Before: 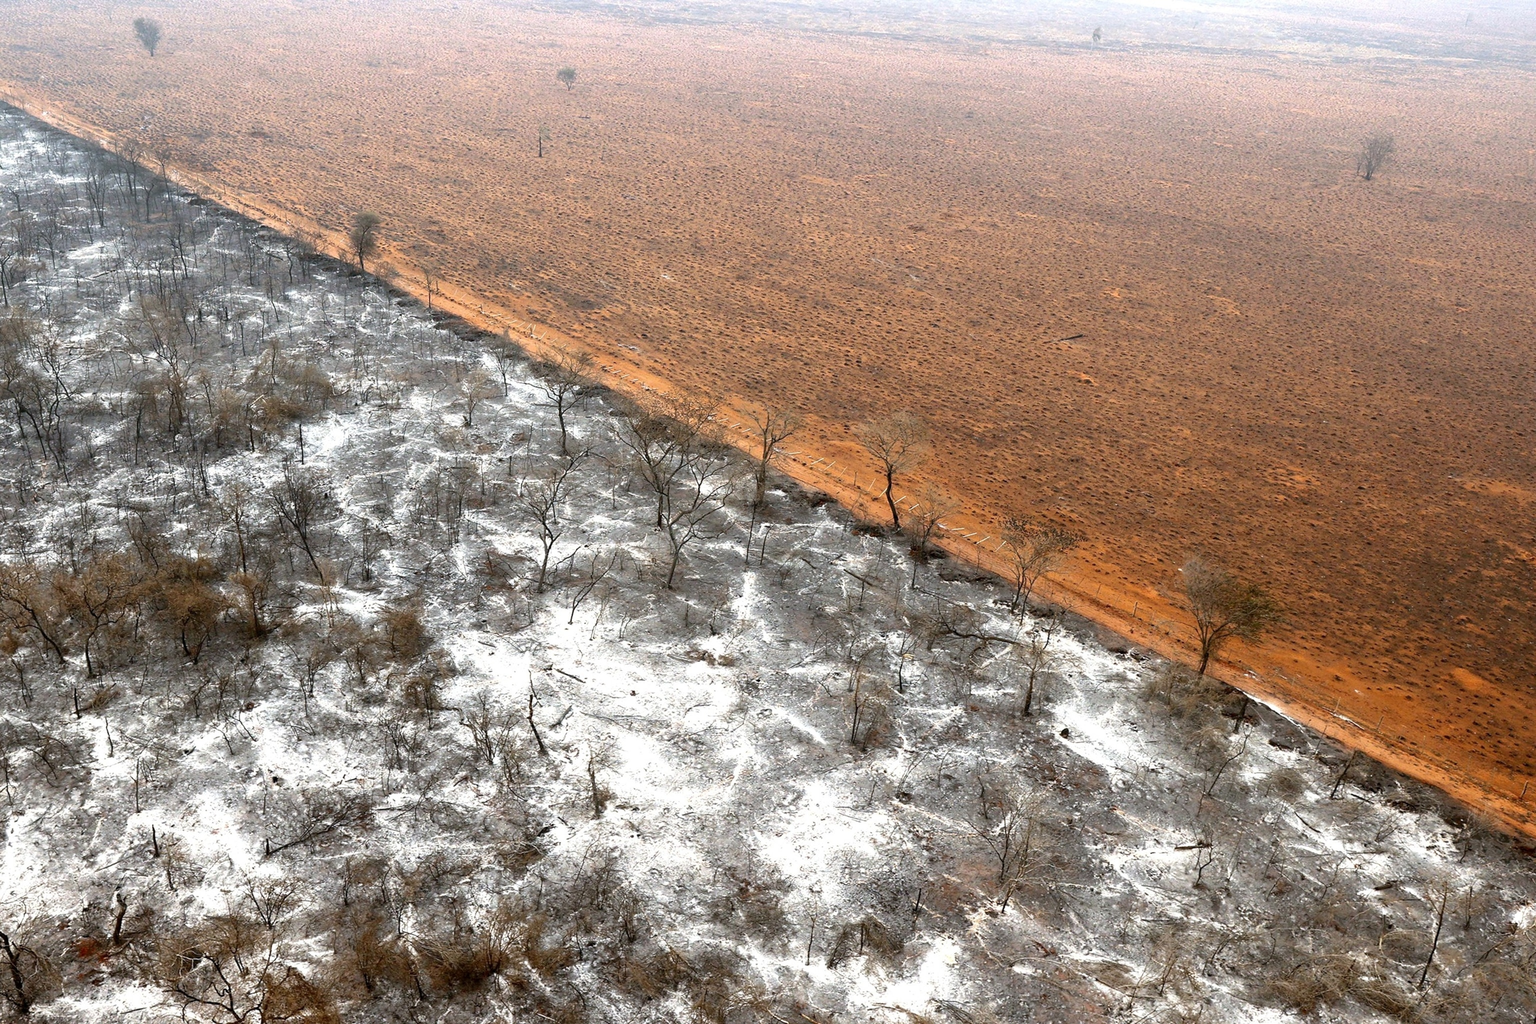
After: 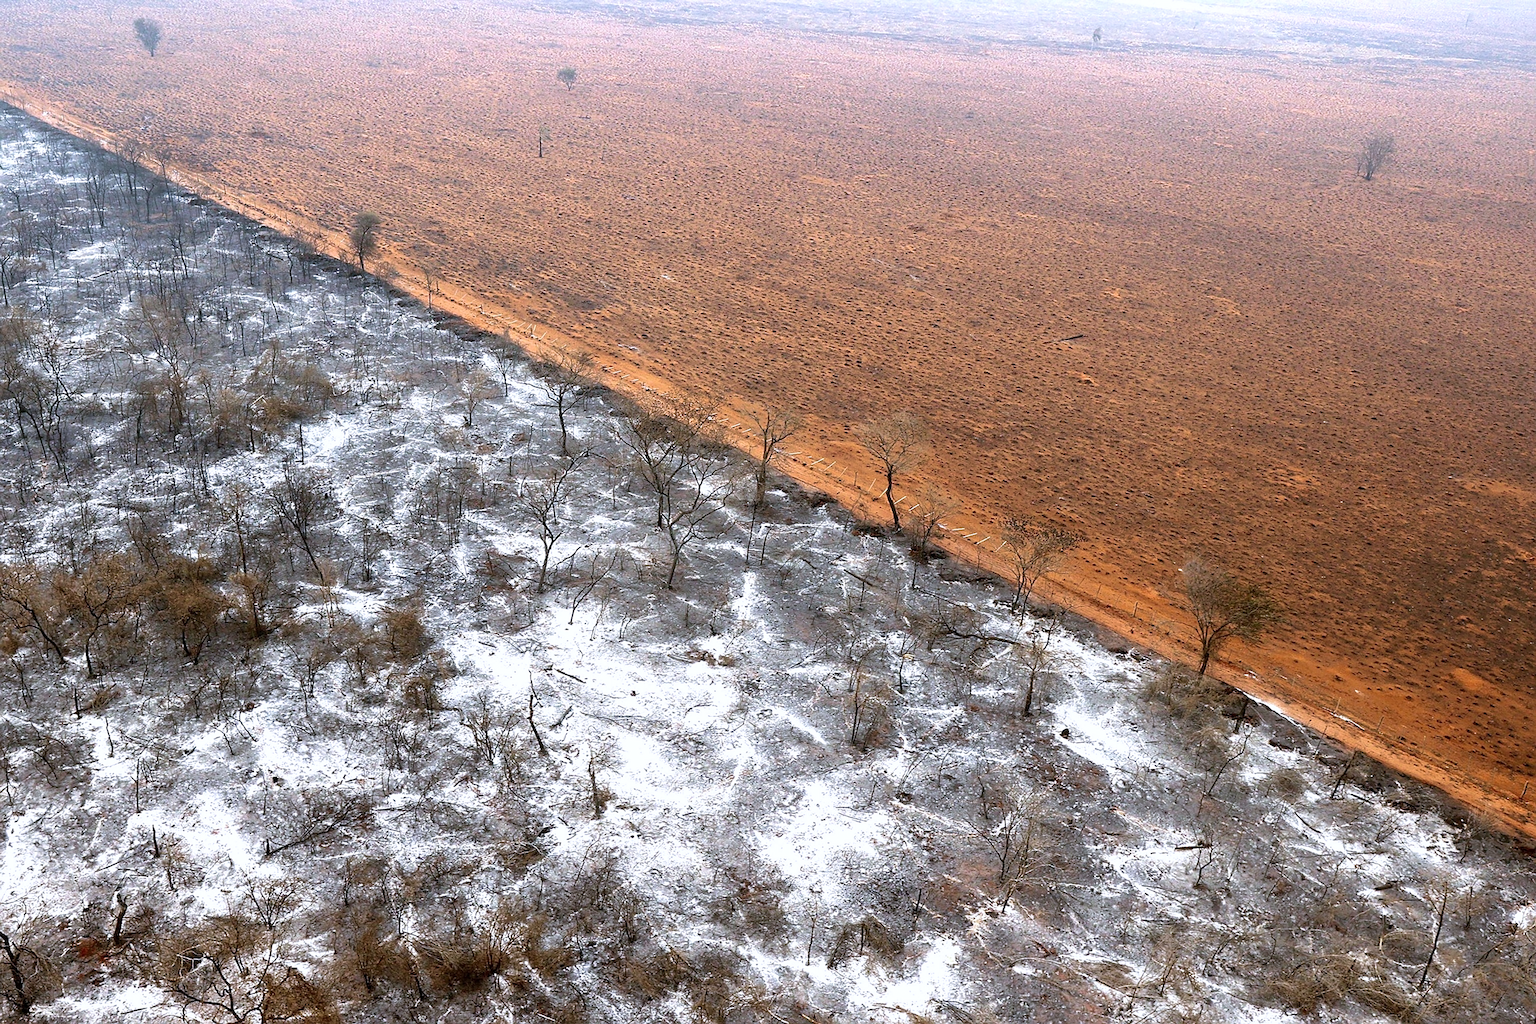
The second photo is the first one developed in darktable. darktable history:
color calibration: illuminant as shot in camera, x 0.358, y 0.373, temperature 4628.91 K
sharpen: on, module defaults
velvia: on, module defaults
